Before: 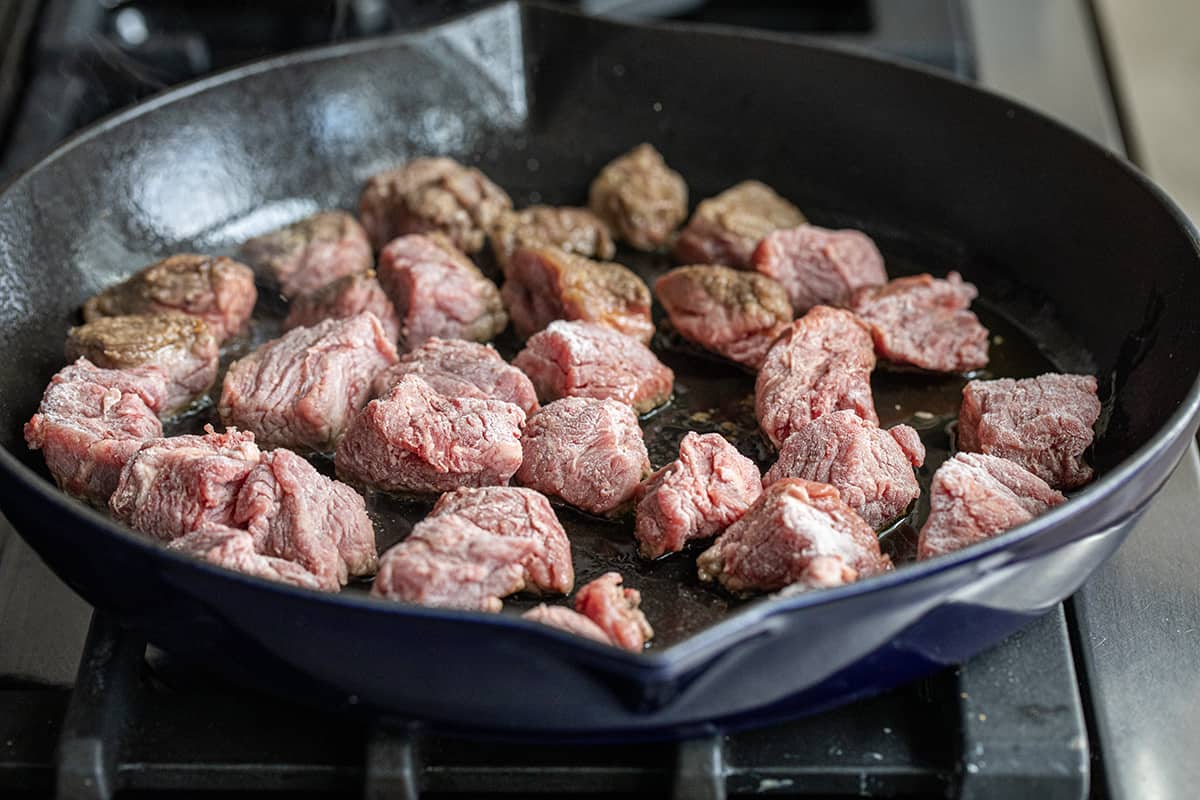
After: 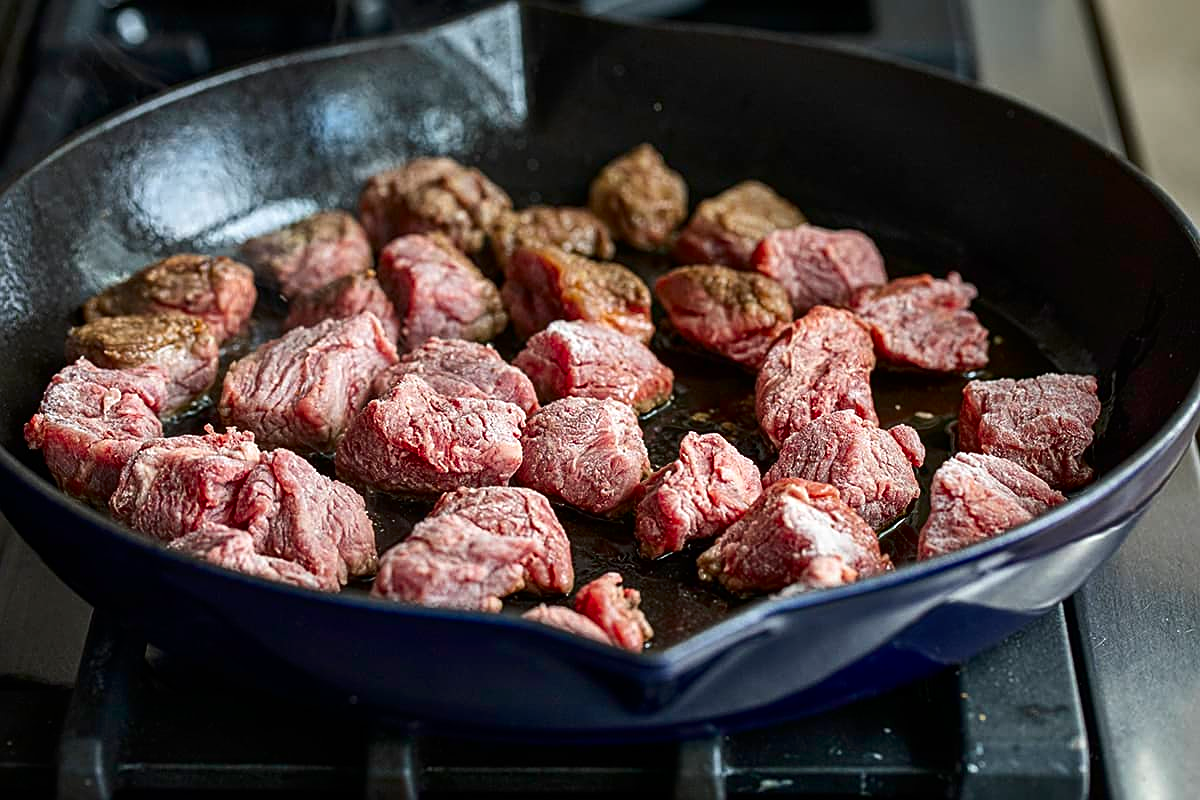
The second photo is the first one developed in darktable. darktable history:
sharpen: on, module defaults
contrast brightness saturation: contrast 0.12, brightness -0.12, saturation 0.2
